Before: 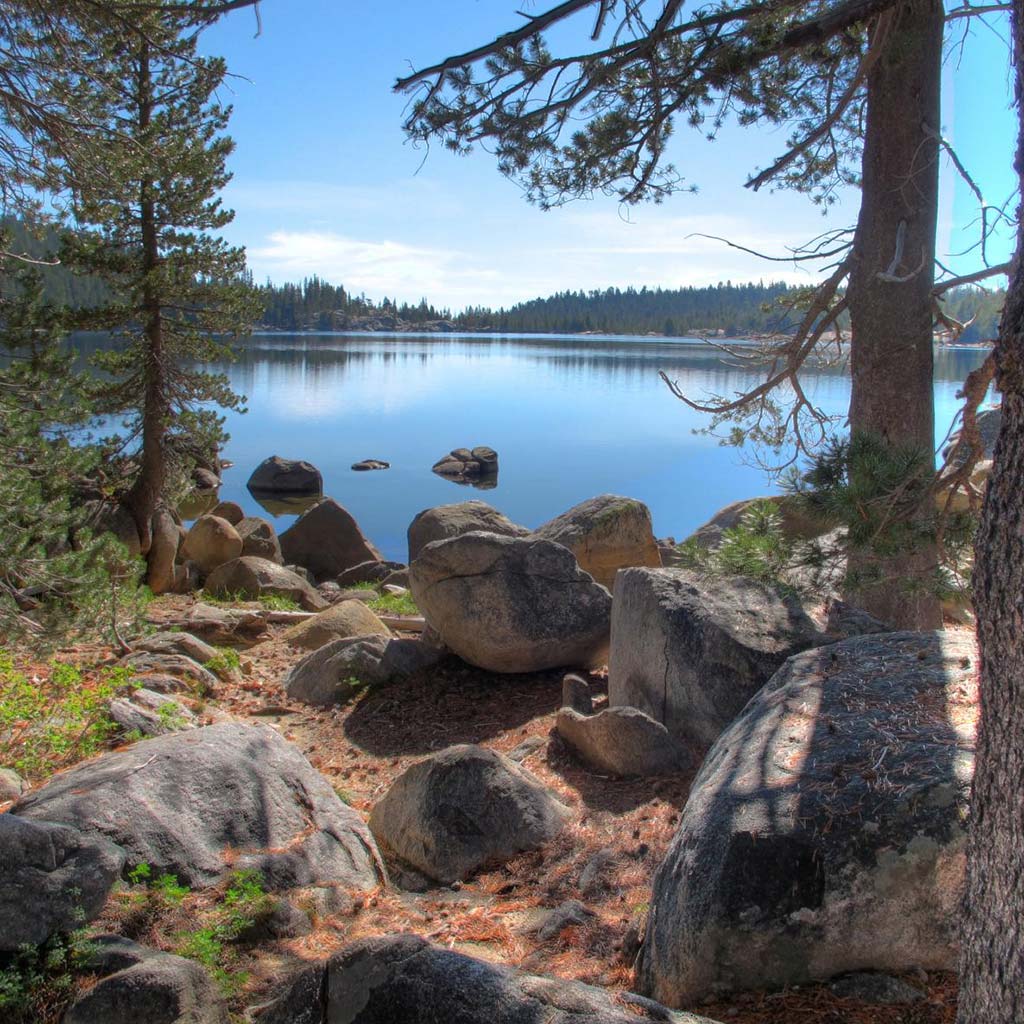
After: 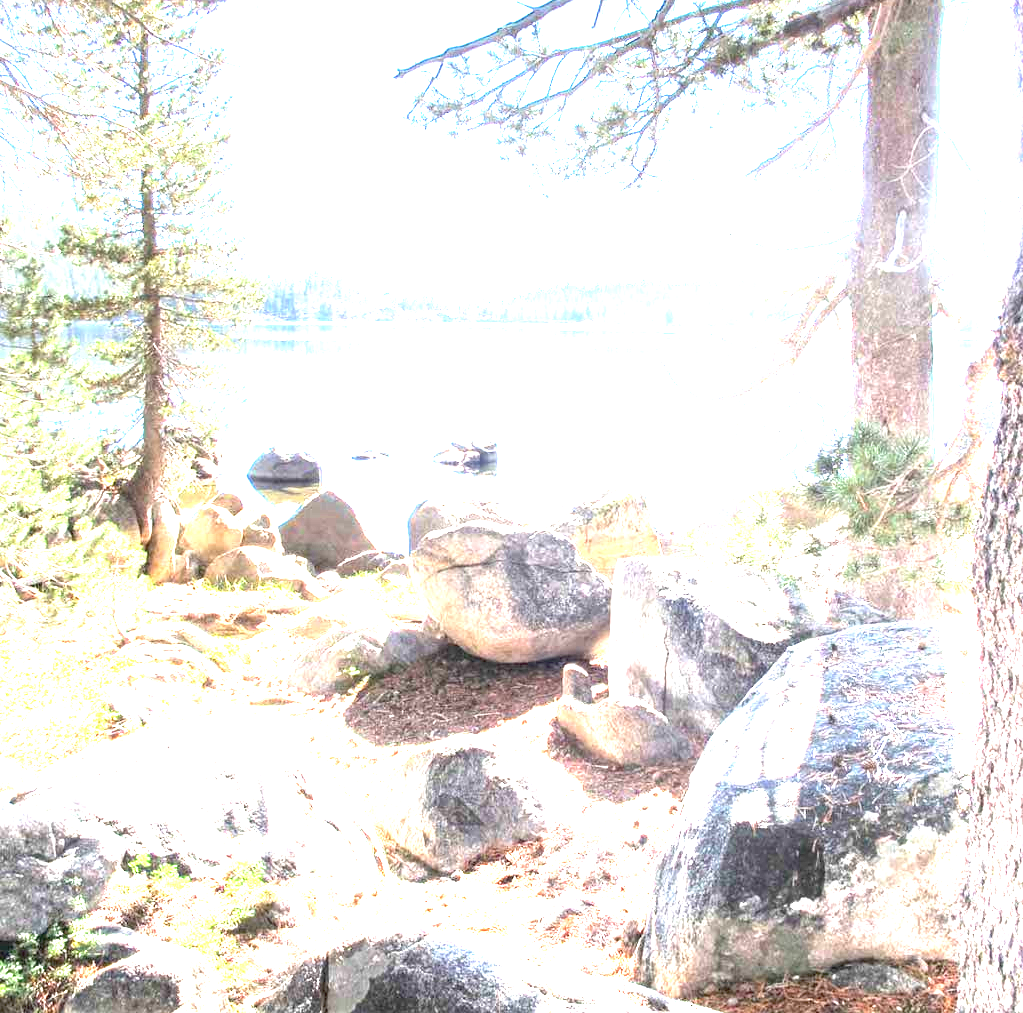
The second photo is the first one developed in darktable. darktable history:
crop: top 1.049%, right 0.001%
contrast brightness saturation: saturation -0.17
exposure: black level correction 0, exposure 4 EV, compensate exposure bias true, compensate highlight preservation false
